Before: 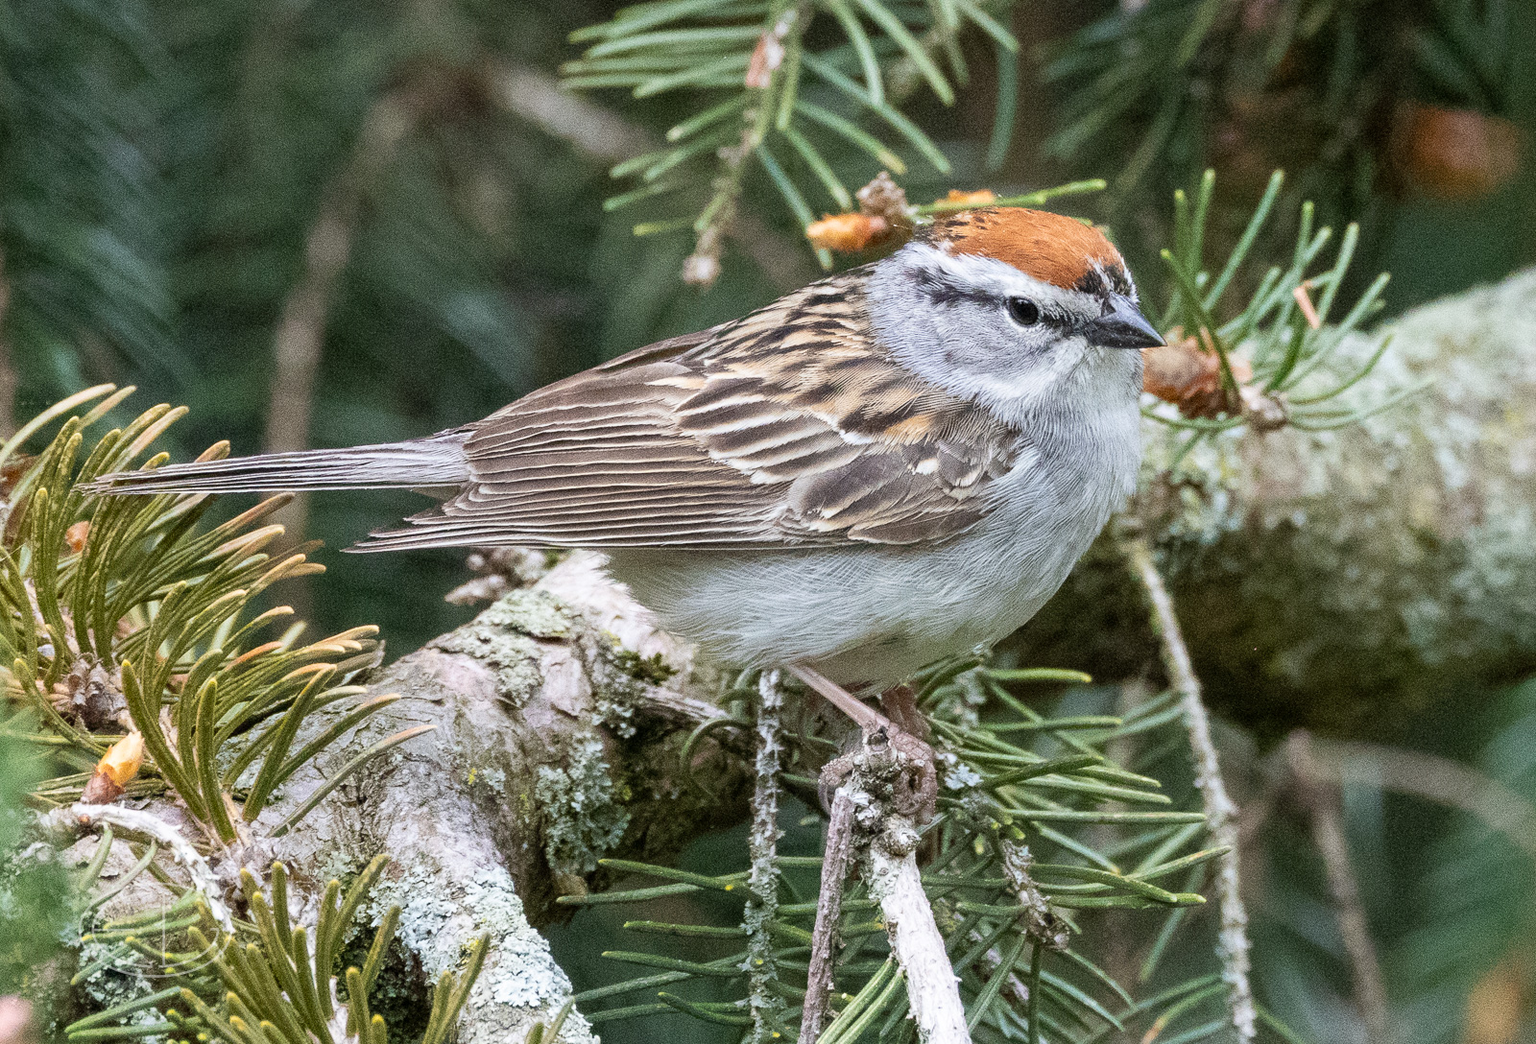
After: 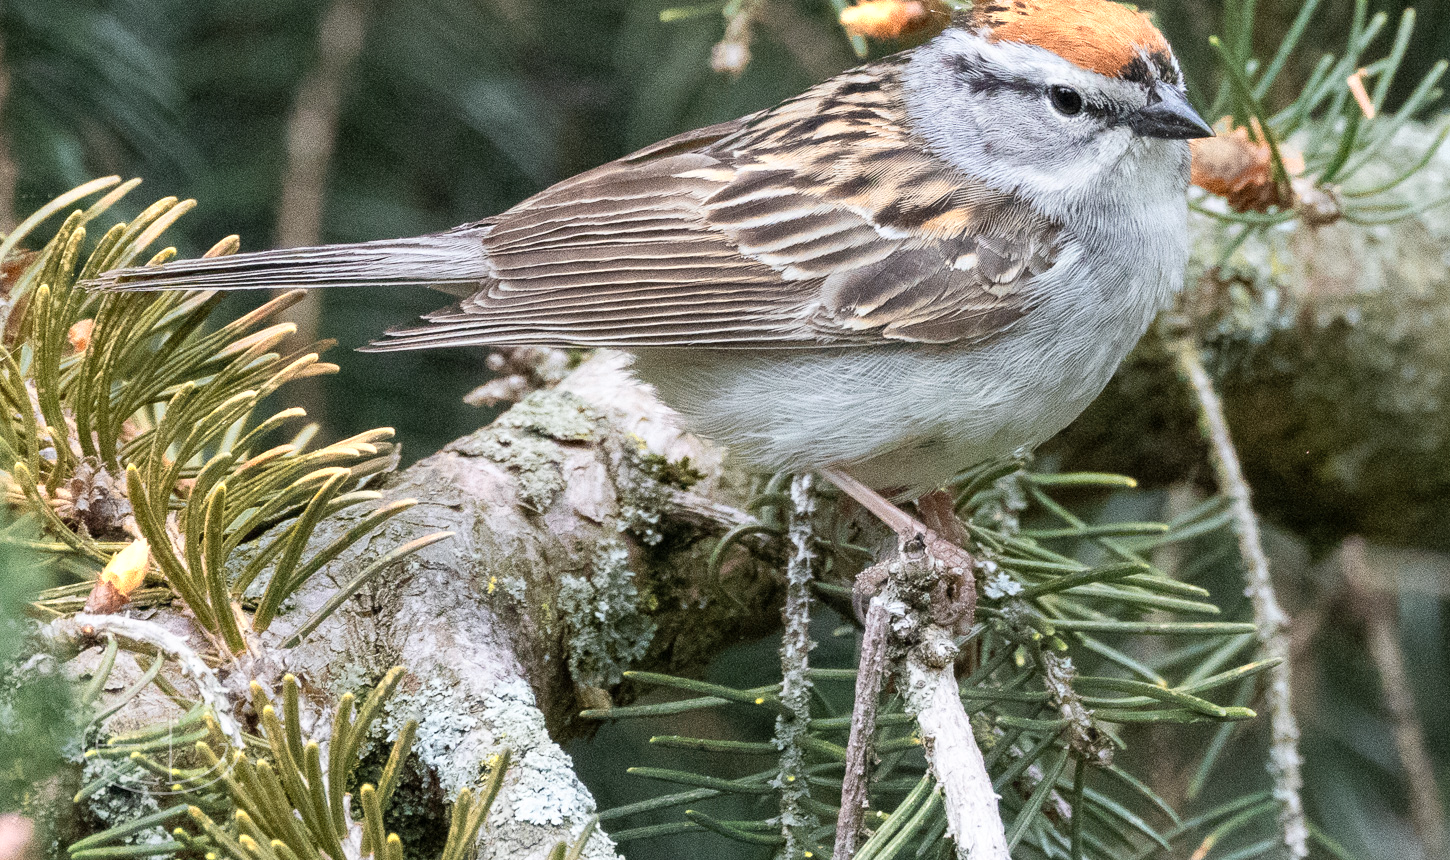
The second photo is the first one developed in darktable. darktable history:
crop: top 20.658%, right 9.333%, bottom 0.228%
color zones: curves: ch0 [(0.018, 0.548) (0.197, 0.654) (0.425, 0.447) (0.605, 0.658) (0.732, 0.579)]; ch1 [(0.105, 0.531) (0.224, 0.531) (0.386, 0.39) (0.618, 0.456) (0.732, 0.456) (0.956, 0.421)]; ch2 [(0.039, 0.583) (0.215, 0.465) (0.399, 0.544) (0.465, 0.548) (0.614, 0.447) (0.724, 0.43) (0.882, 0.623) (0.956, 0.632)]
